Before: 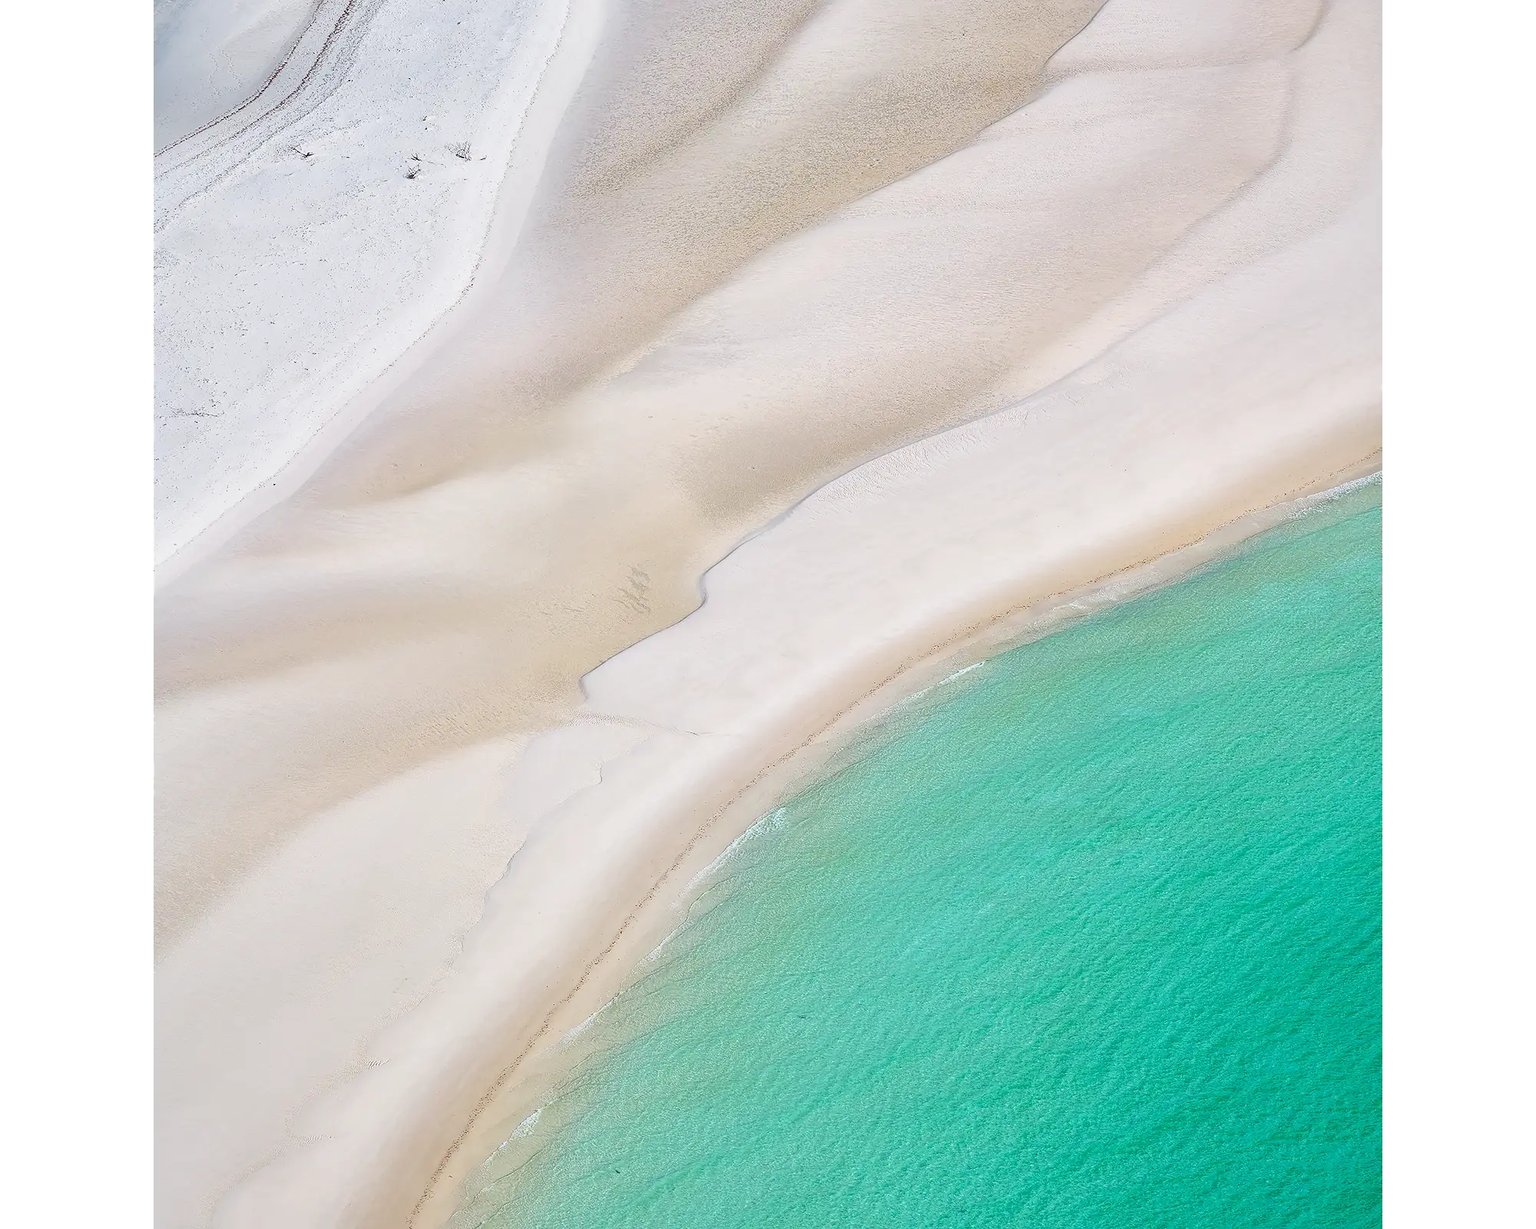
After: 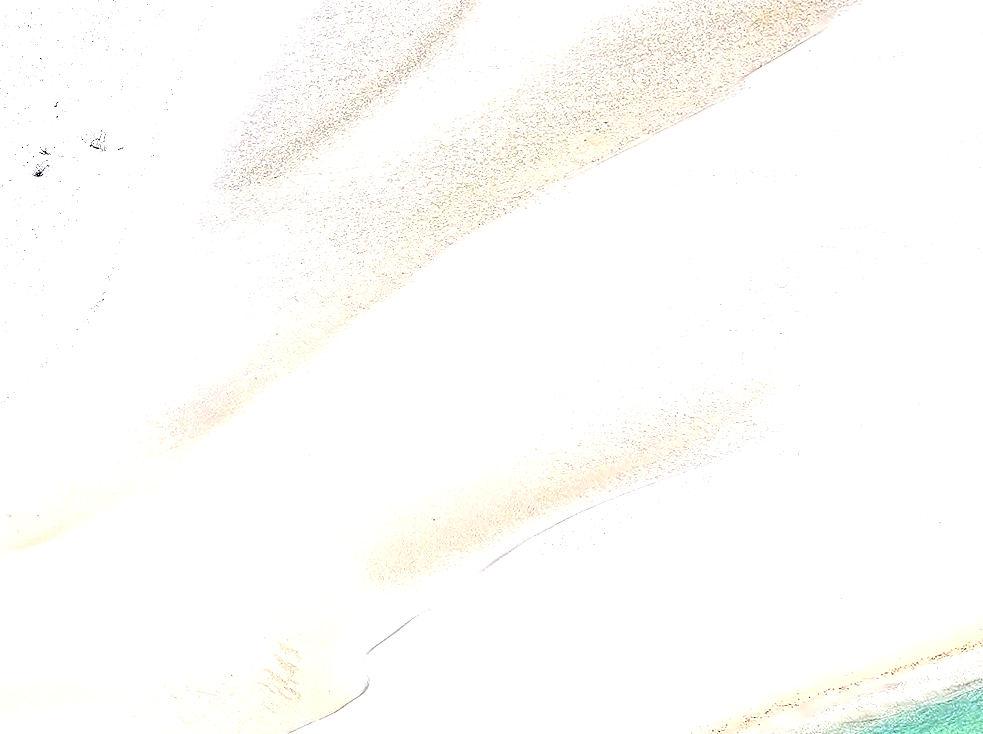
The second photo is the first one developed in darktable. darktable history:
crop: left 19.556%, right 30.401%, bottom 46.458%
exposure: black level correction 0.035, exposure 0.9 EV, compensate highlight preservation false
contrast brightness saturation: contrast 0.03, brightness -0.04
rotate and perspective: rotation 1.69°, lens shift (vertical) -0.023, lens shift (horizontal) -0.291, crop left 0.025, crop right 0.988, crop top 0.092, crop bottom 0.842
levels: levels [0.029, 0.545, 0.971]
